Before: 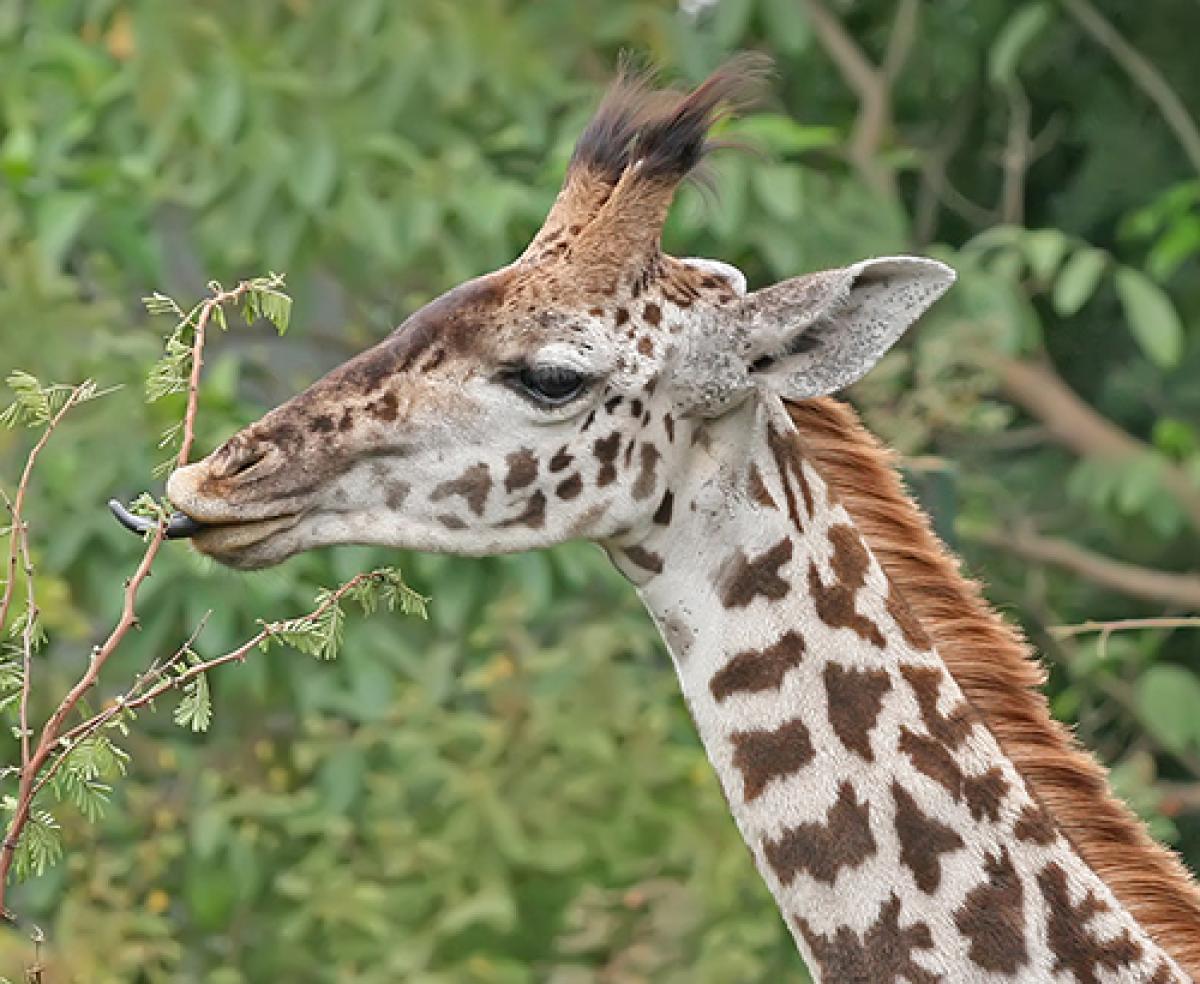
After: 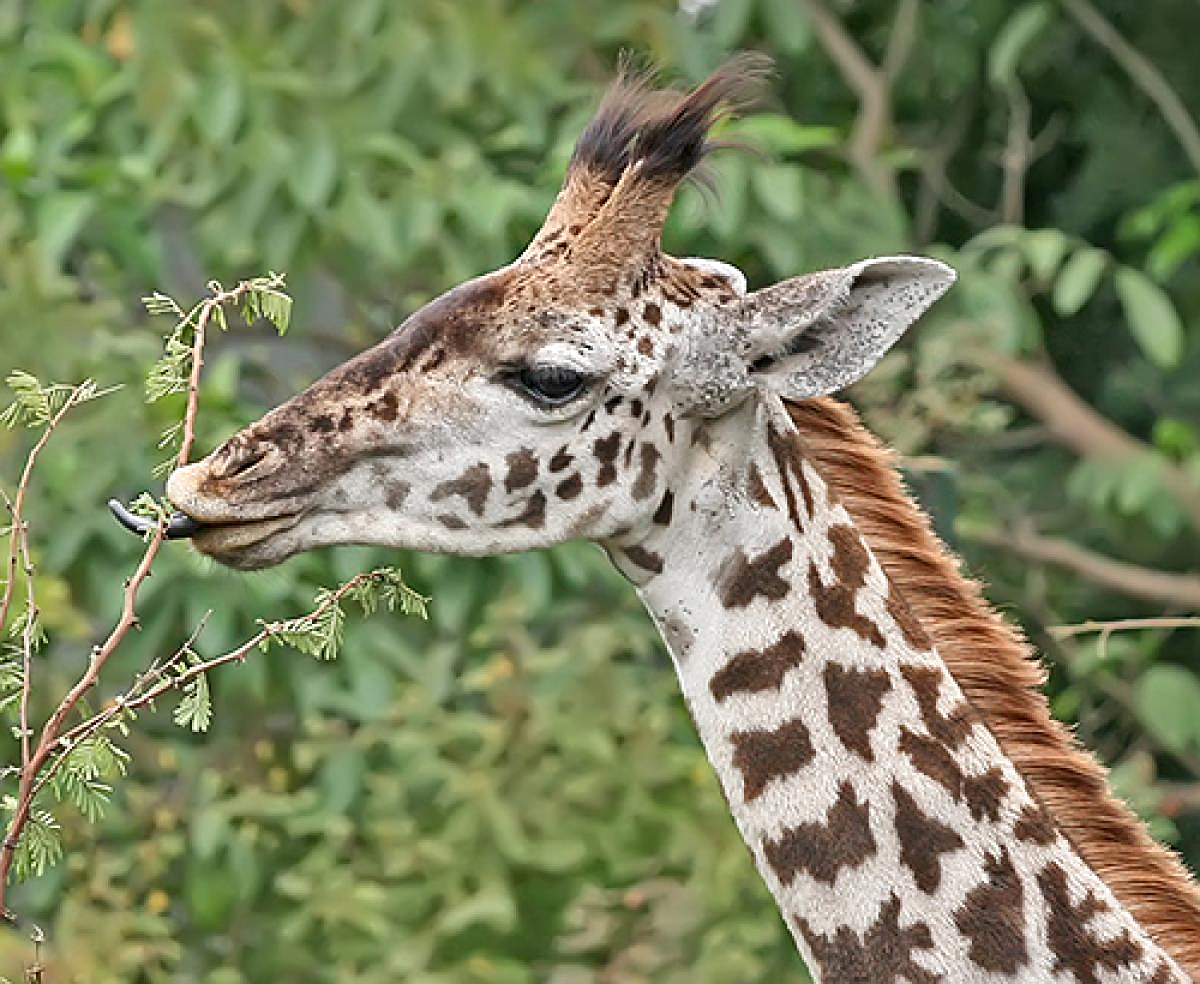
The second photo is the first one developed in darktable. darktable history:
sharpen: on, module defaults
local contrast: mode bilateral grid, contrast 20, coarseness 50, detail 141%, midtone range 0.2
